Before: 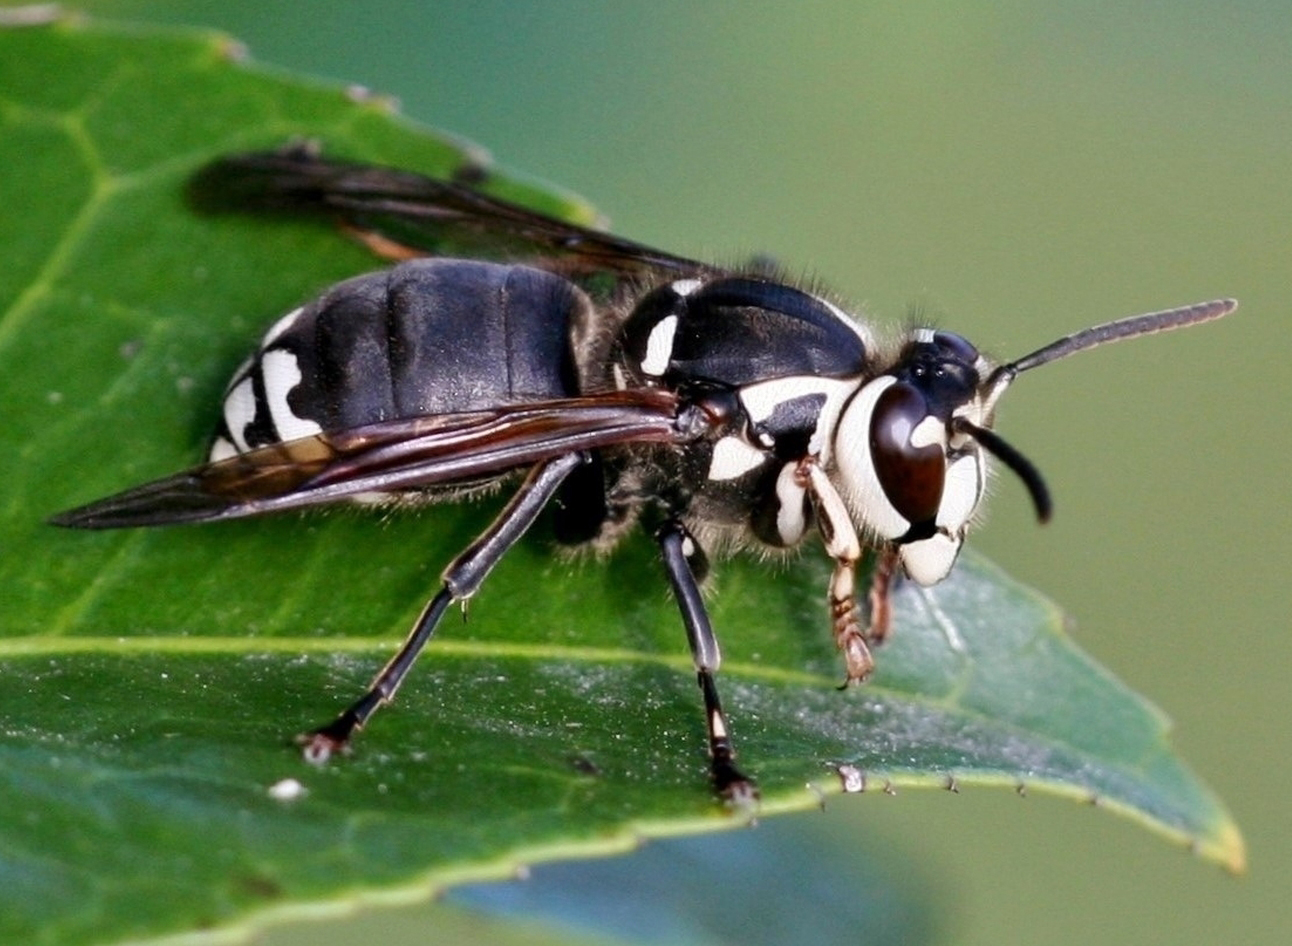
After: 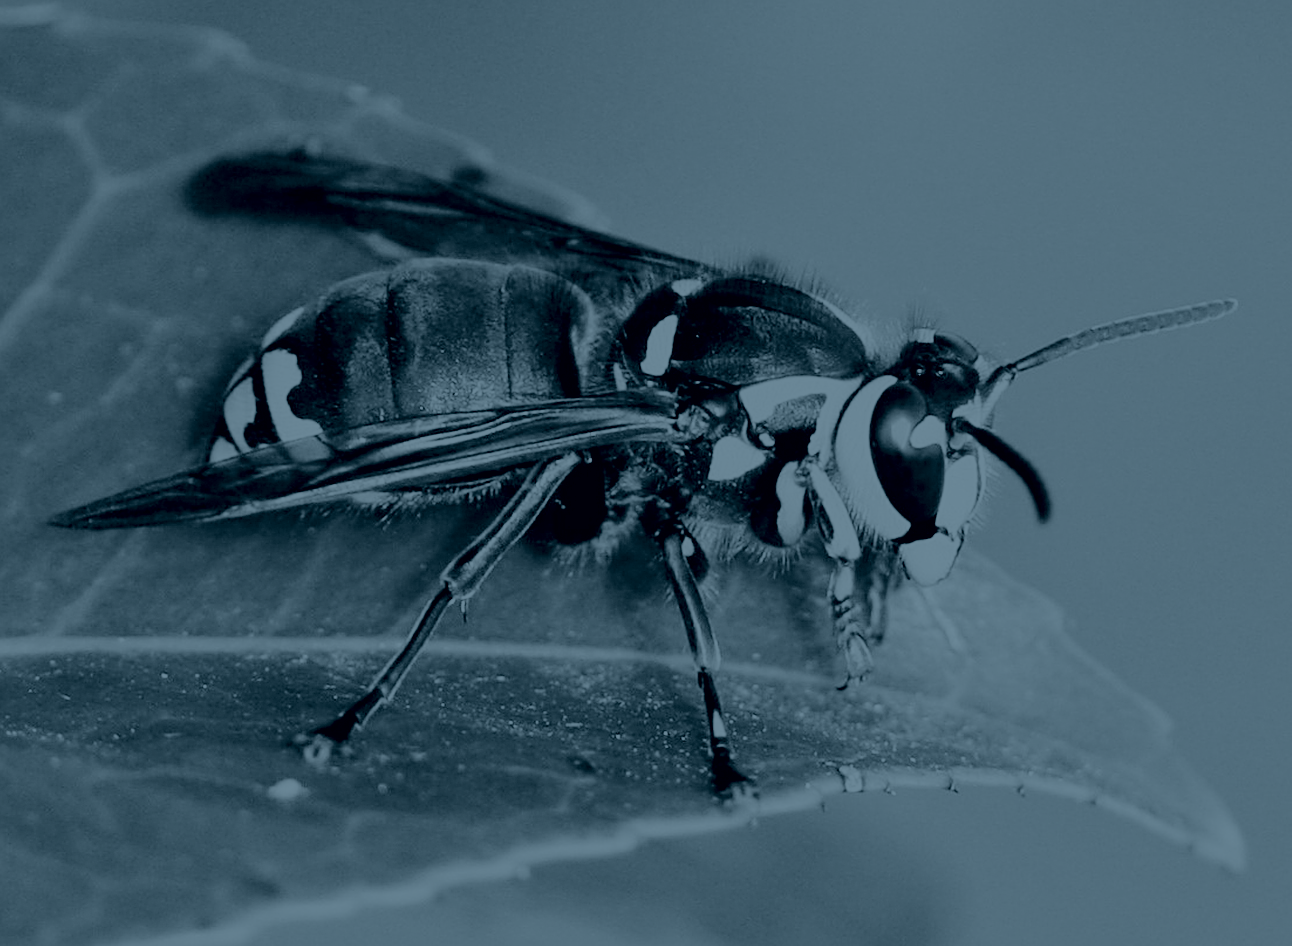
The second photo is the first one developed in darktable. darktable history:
sharpen: on, module defaults
colorize: hue 194.4°, saturation 29%, source mix 61.75%, lightness 3.98%, version 1
white balance: red 1, blue 1
base curve: curves: ch0 [(0, 0.003) (0.001, 0.002) (0.006, 0.004) (0.02, 0.022) (0.048, 0.086) (0.094, 0.234) (0.162, 0.431) (0.258, 0.629) (0.385, 0.8) (0.548, 0.918) (0.751, 0.988) (1, 1)], preserve colors none
color balance rgb: shadows lift › chroma 1%, shadows lift › hue 113°, highlights gain › chroma 0.2%, highlights gain › hue 333°, perceptual saturation grading › global saturation 20%, perceptual saturation grading › highlights -50%, perceptual saturation grading › shadows 25%, contrast -20%
